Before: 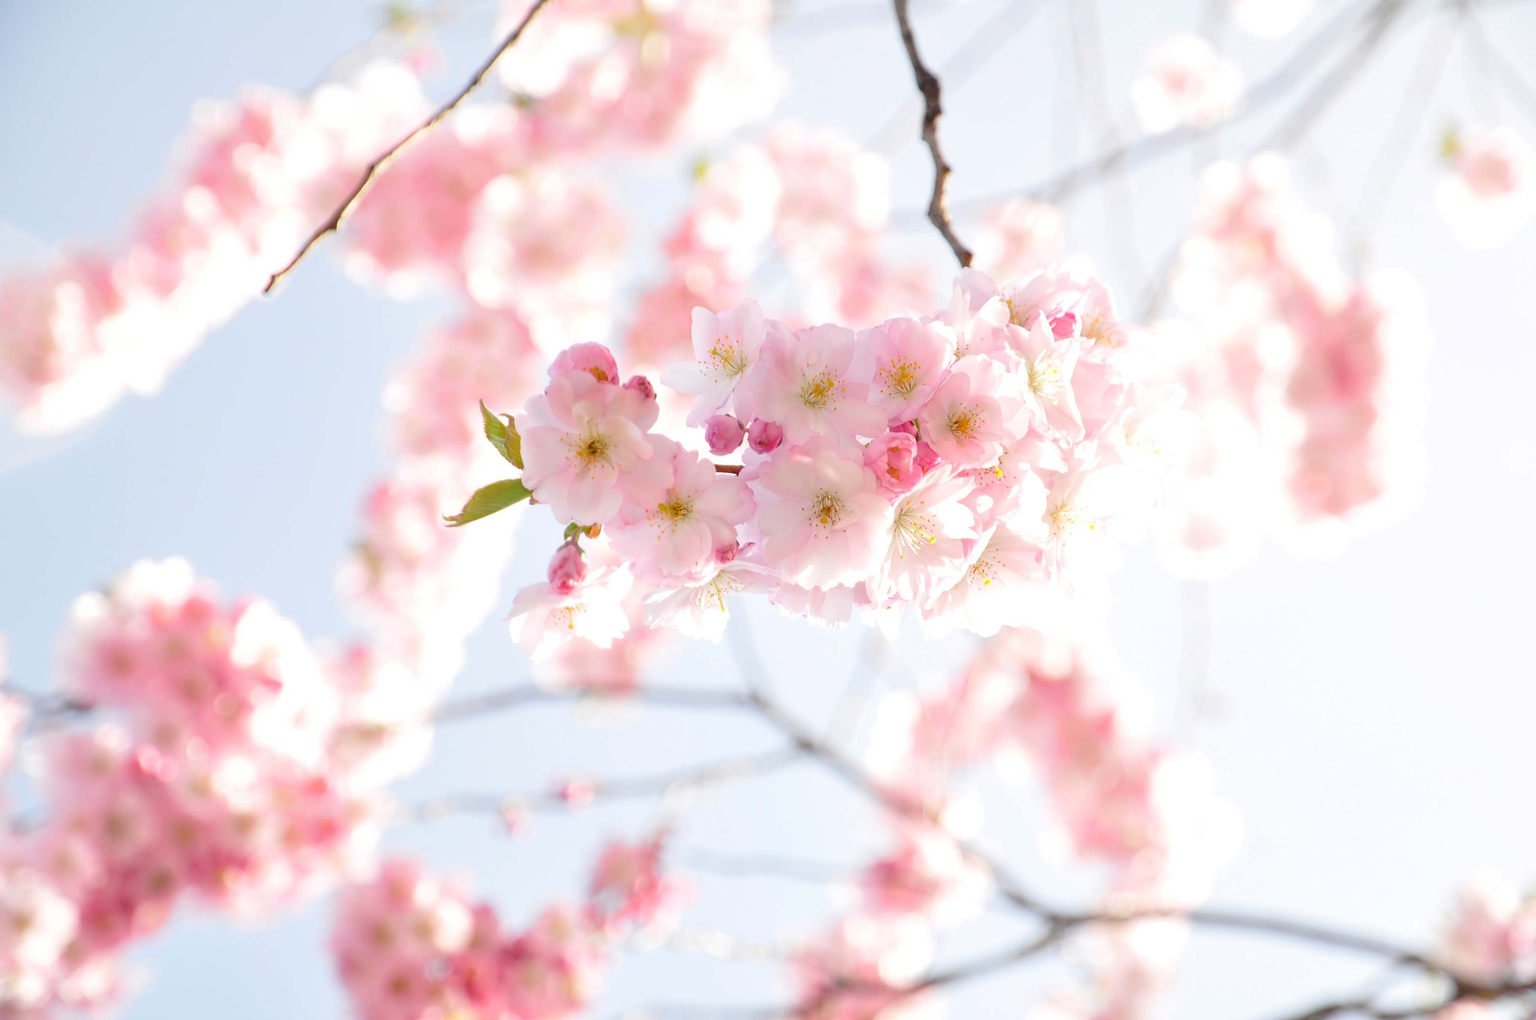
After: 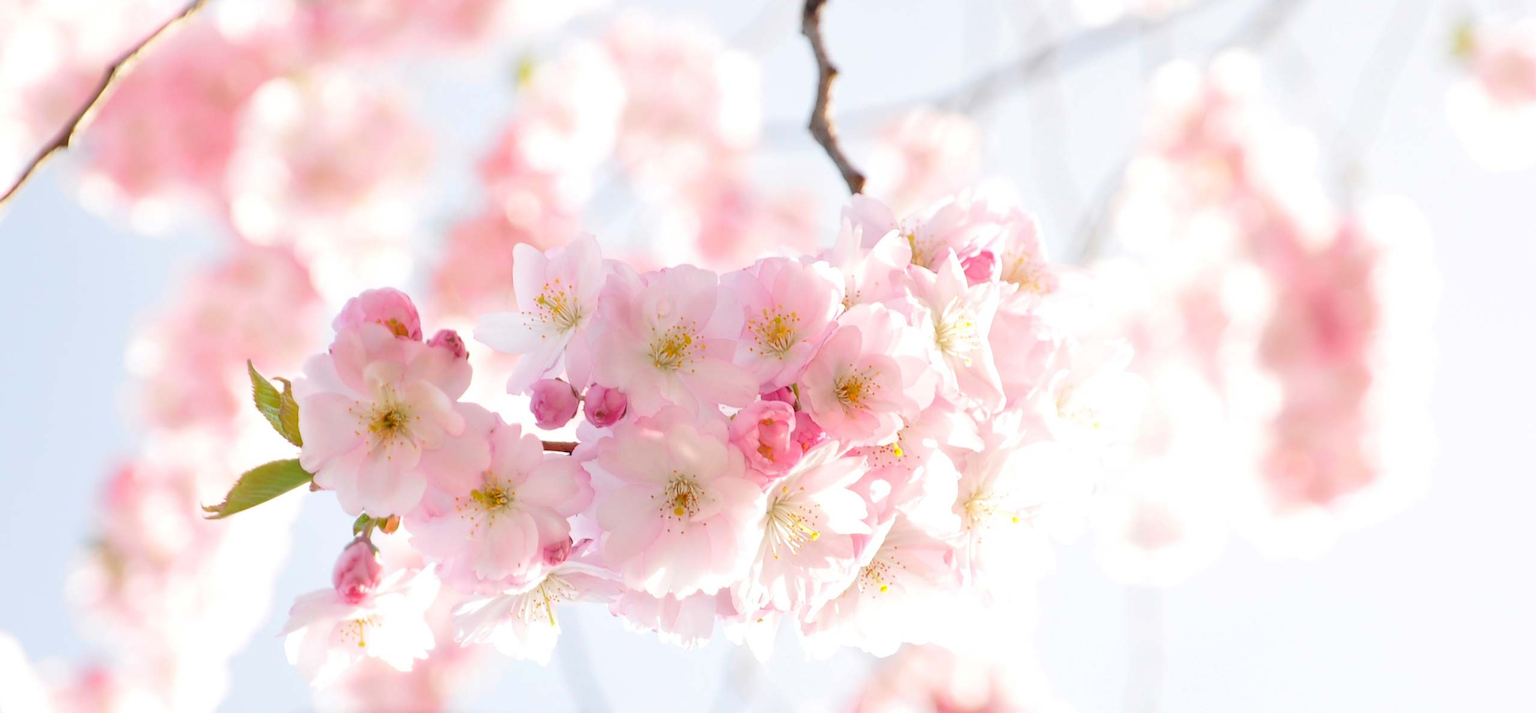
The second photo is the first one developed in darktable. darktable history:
crop: left 18.395%, top 11.083%, right 1.76%, bottom 33.068%
